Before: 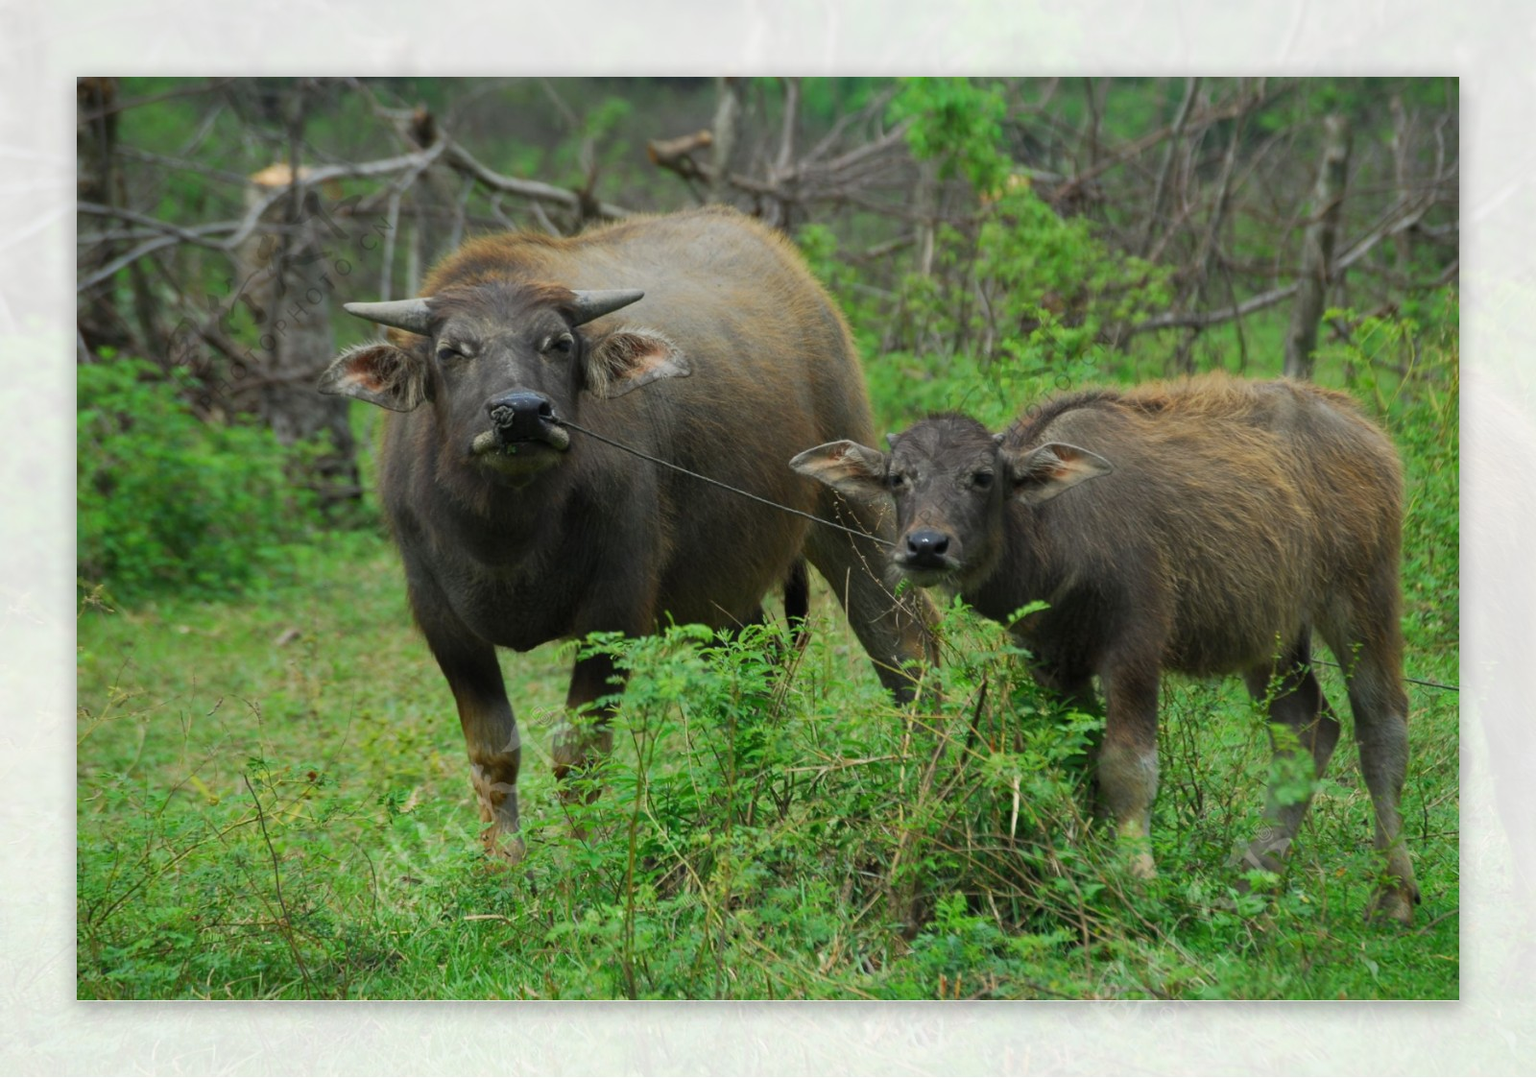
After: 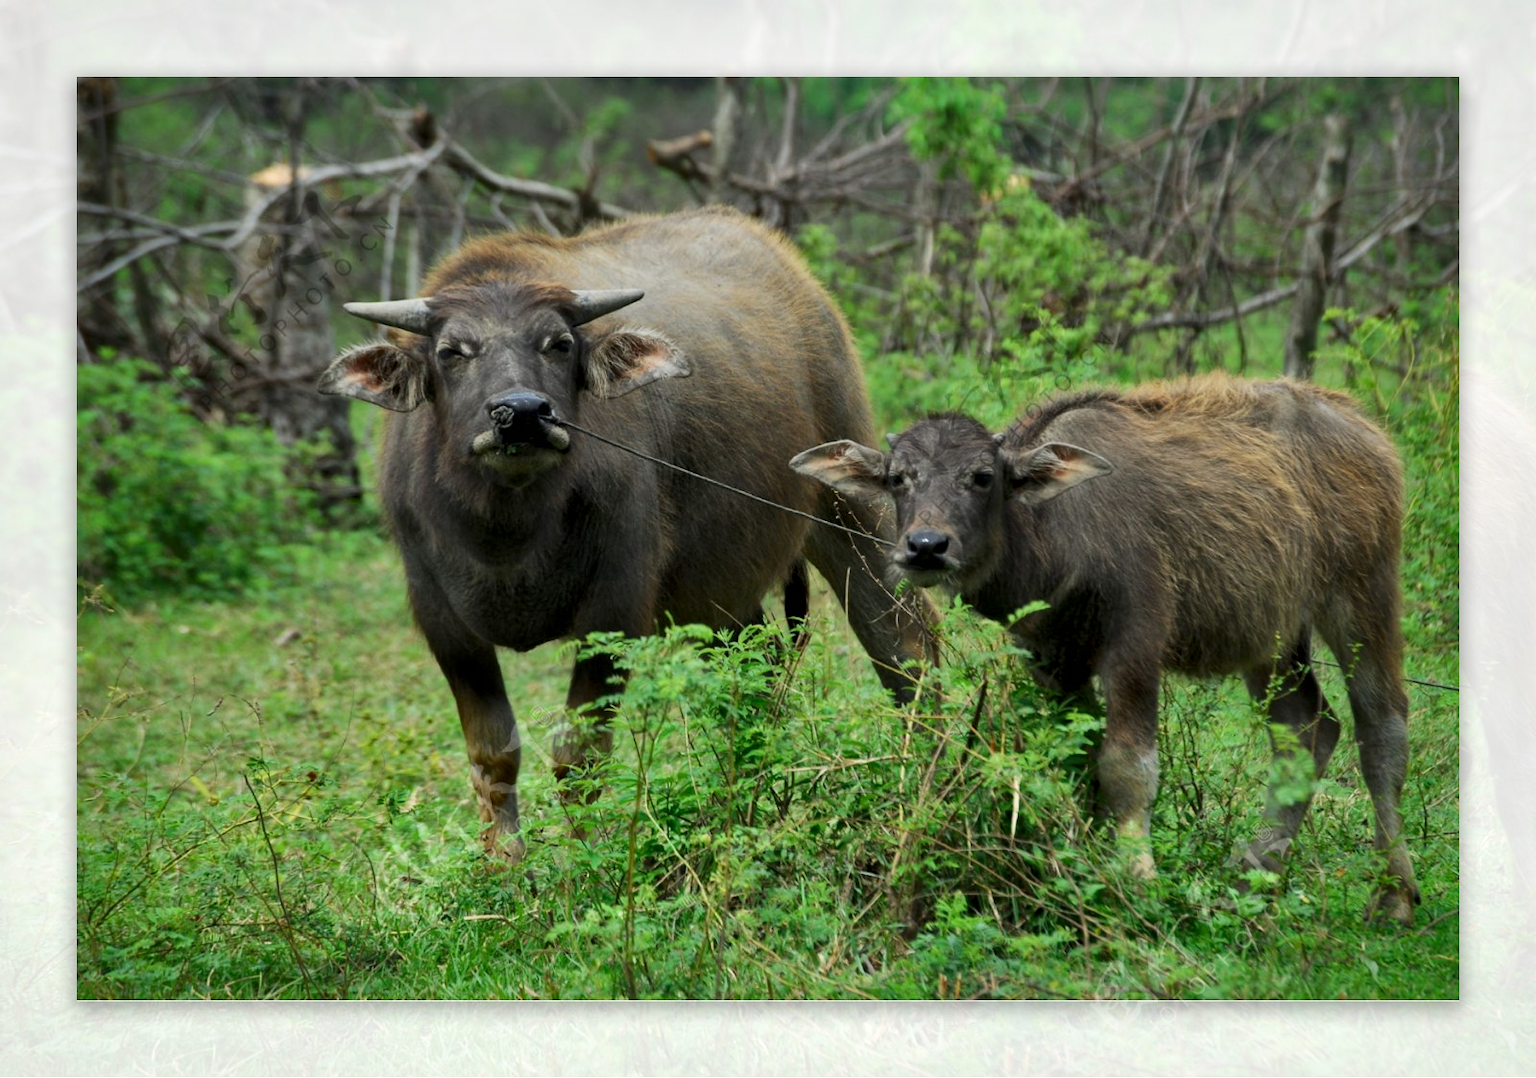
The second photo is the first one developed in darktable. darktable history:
local contrast: mode bilateral grid, contrast 24, coarseness 59, detail 152%, midtone range 0.2
